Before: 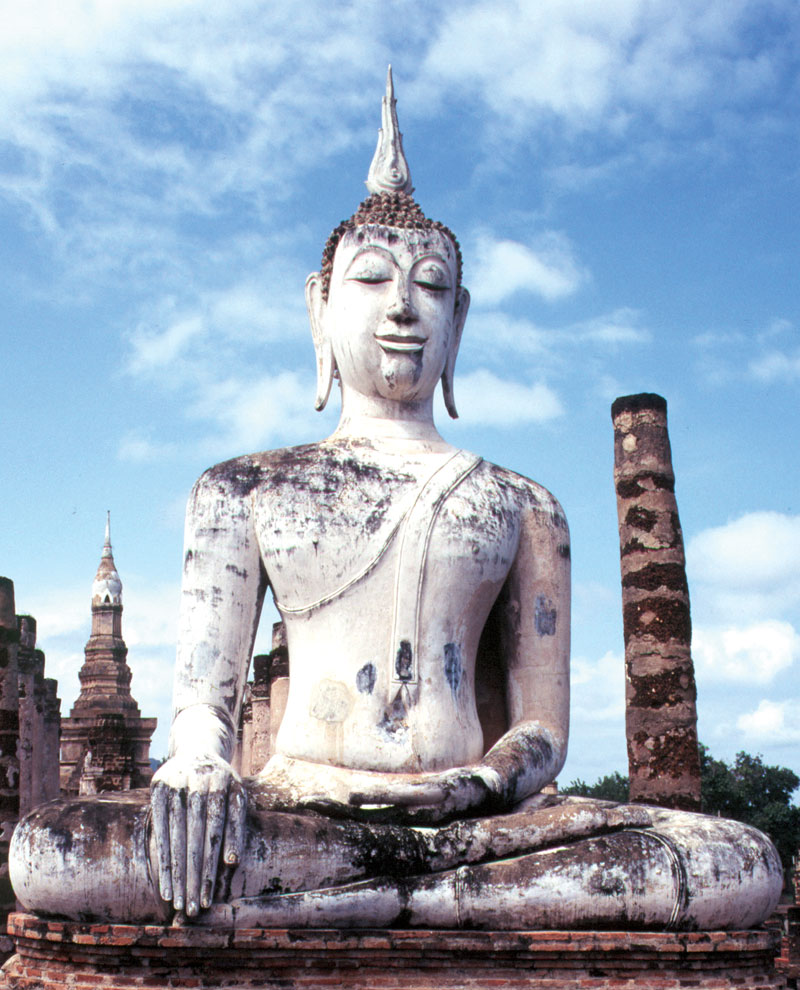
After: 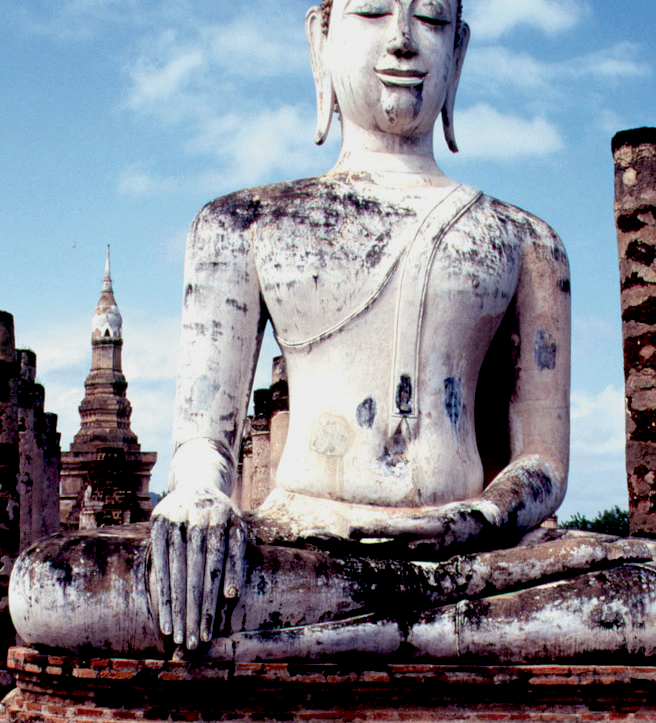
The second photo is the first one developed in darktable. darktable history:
exposure: black level correction 0.044, exposure -0.232 EV, compensate highlight preservation false
crop: top 26.896%, right 17.95%
